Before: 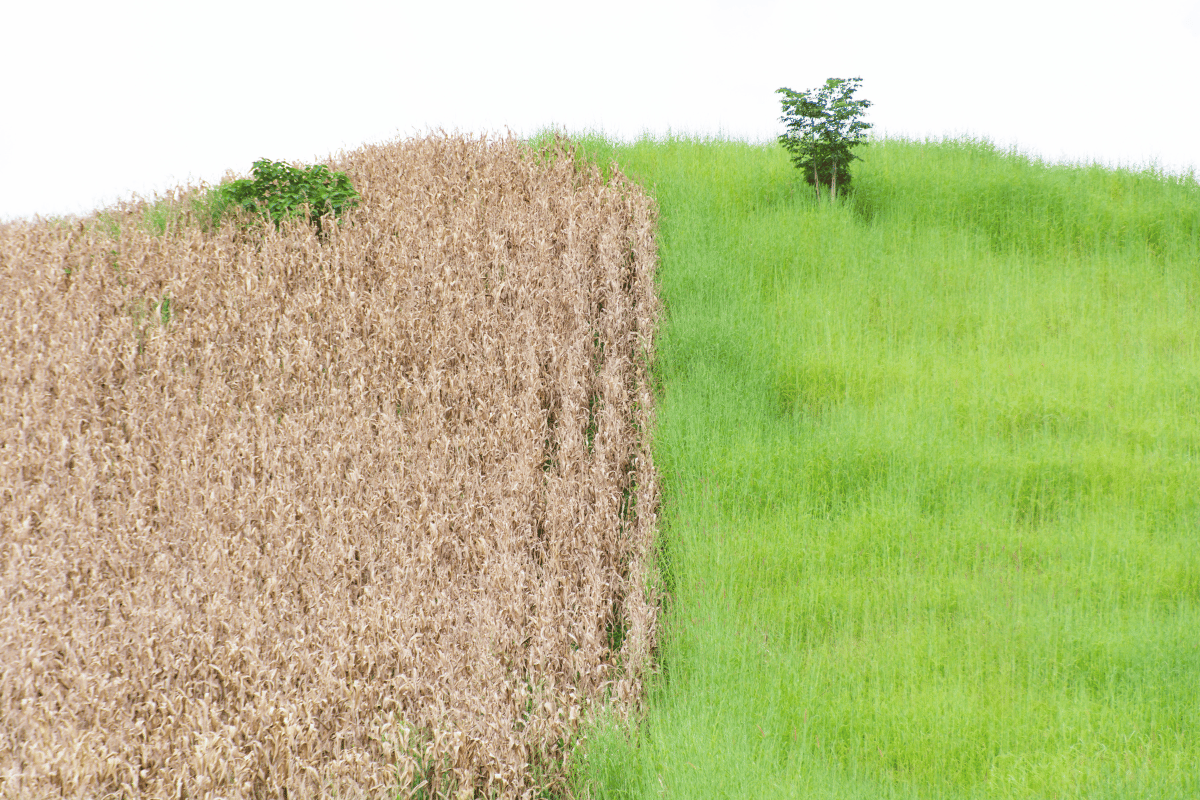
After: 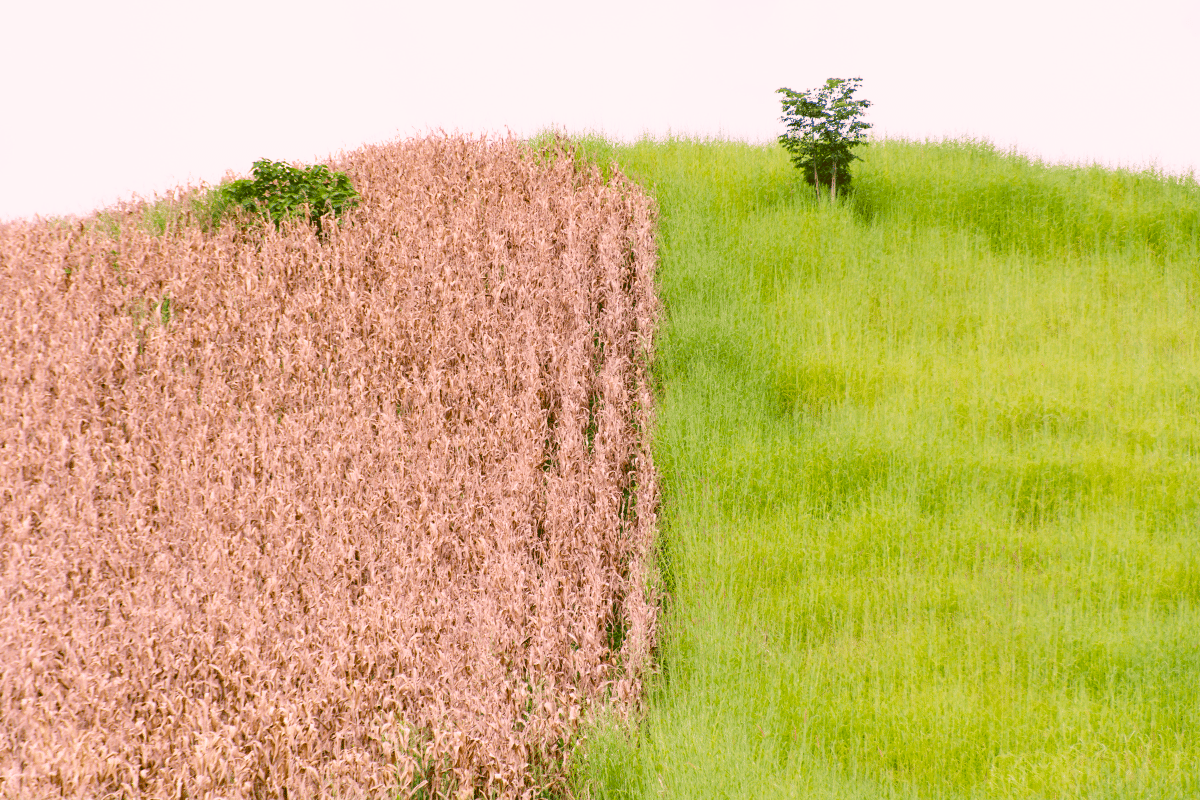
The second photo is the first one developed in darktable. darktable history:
color correction: highlights a* 14.52, highlights b* 4.84
tone curve: curves: ch0 [(0, 0) (0.227, 0.17) (0.766, 0.774) (1, 1)]; ch1 [(0, 0) (0.114, 0.127) (0.437, 0.452) (0.498, 0.498) (0.529, 0.541) (0.579, 0.589) (1, 1)]; ch2 [(0, 0) (0.233, 0.259) (0.493, 0.492) (0.587, 0.573) (1, 1)], color space Lab, independent channels, preserve colors none
color balance rgb: perceptual saturation grading › global saturation 35%, perceptual saturation grading › highlights -25%, perceptual saturation grading › shadows 50%
